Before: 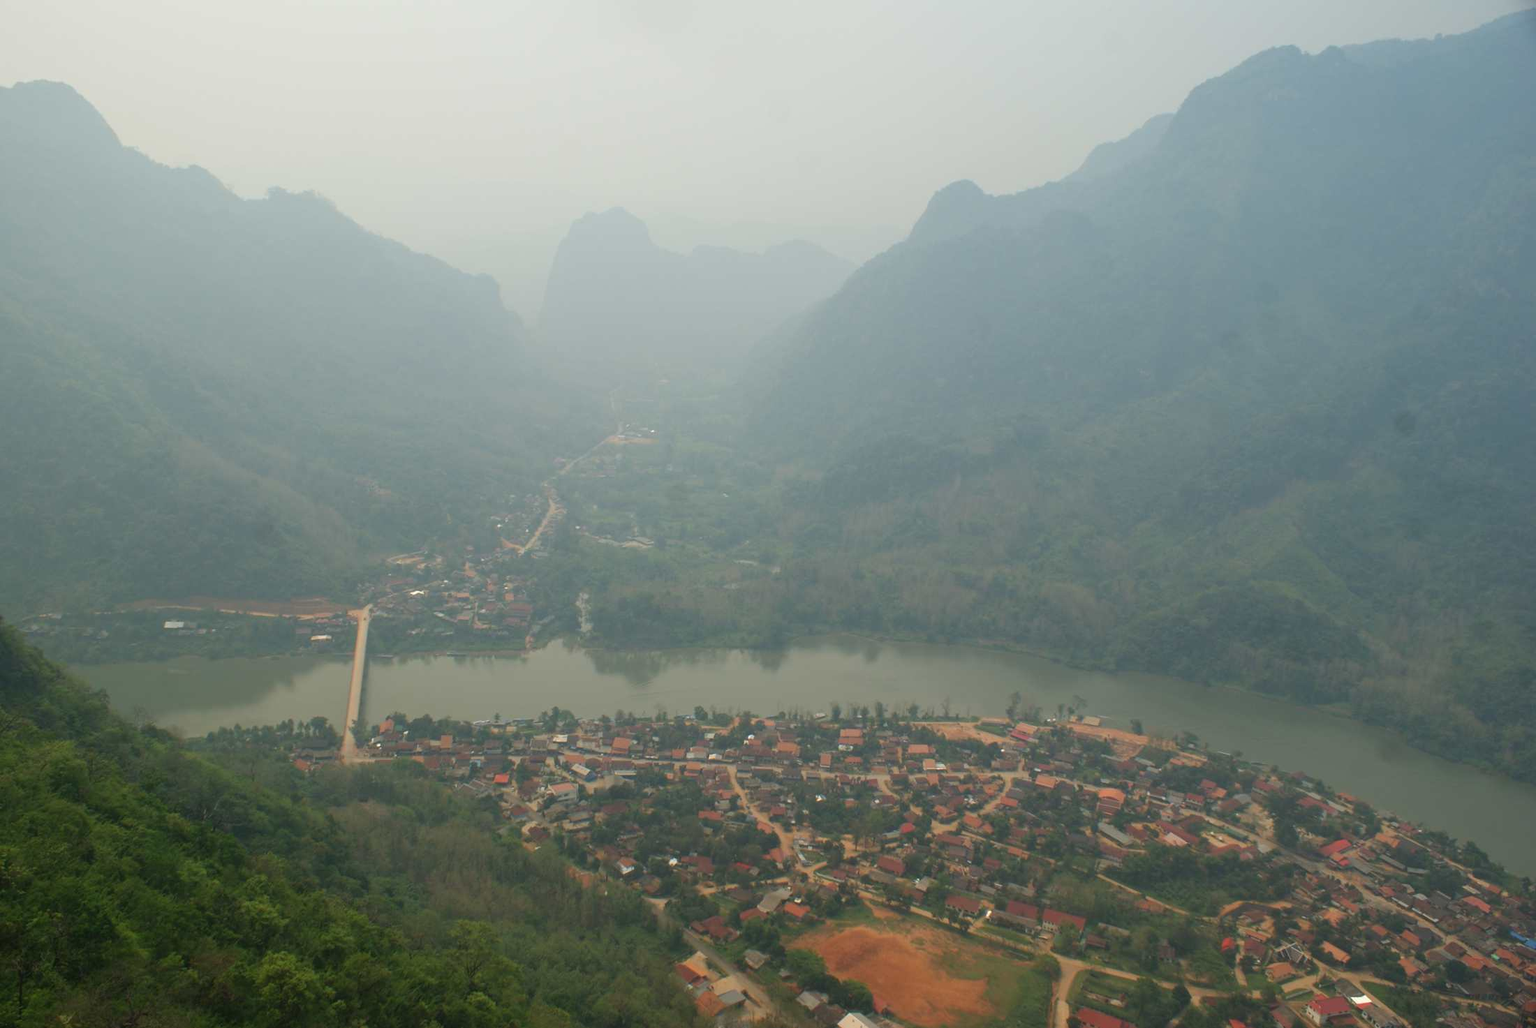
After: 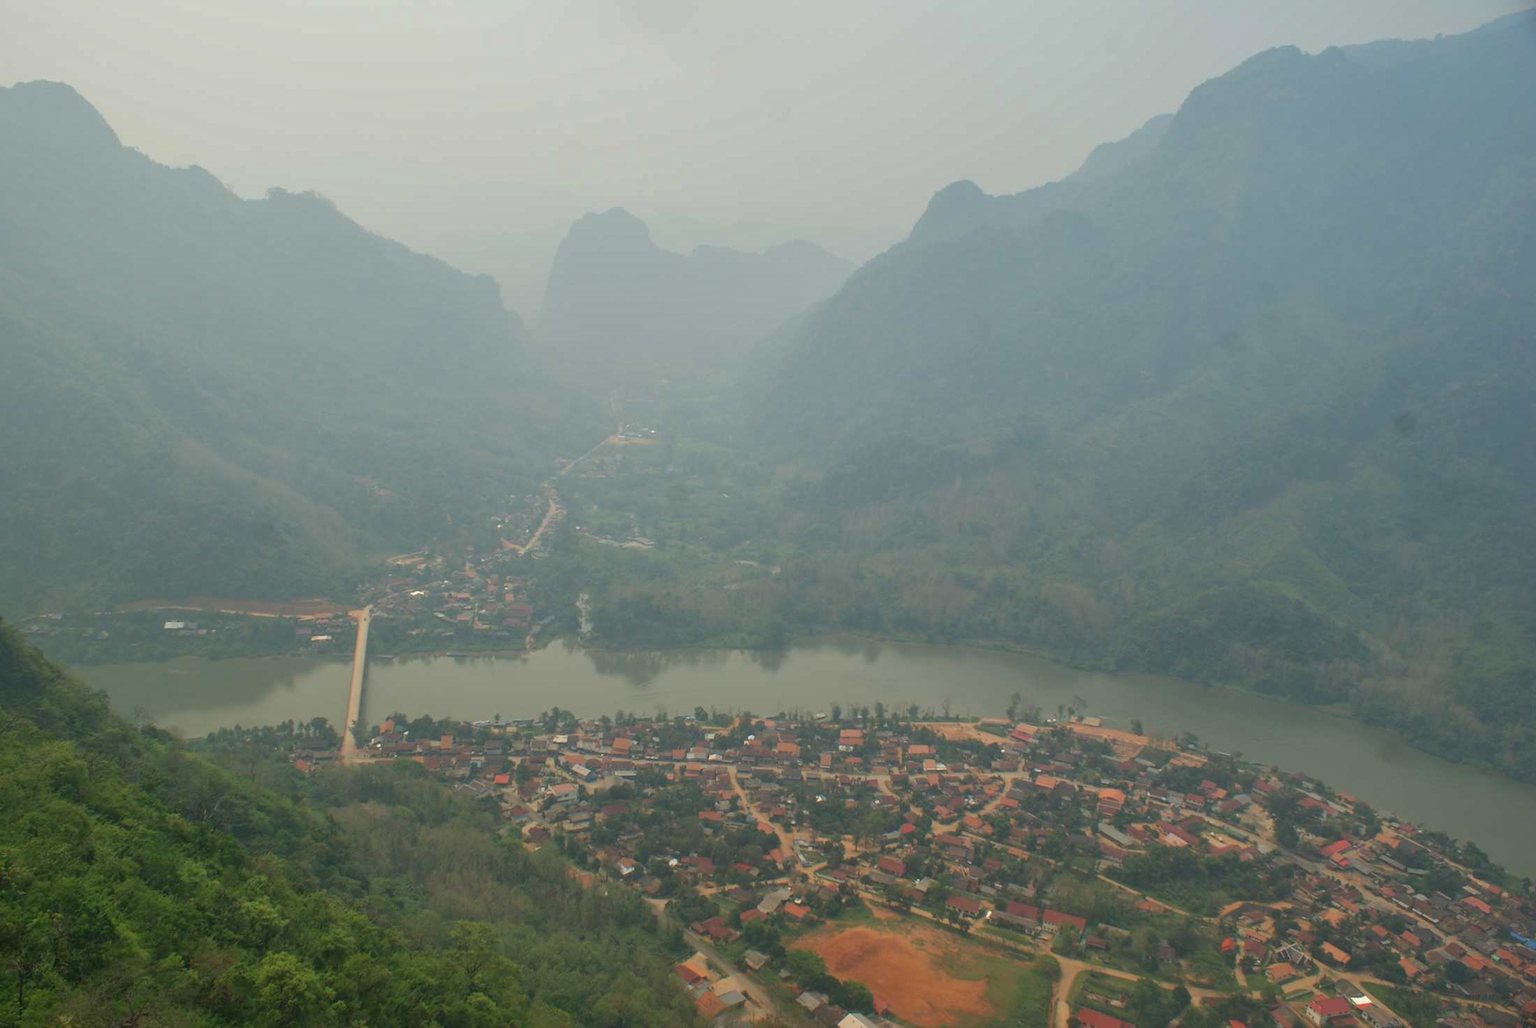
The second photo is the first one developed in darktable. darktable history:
shadows and highlights: shadows color adjustment 98.02%, highlights color adjustment 58.84%
